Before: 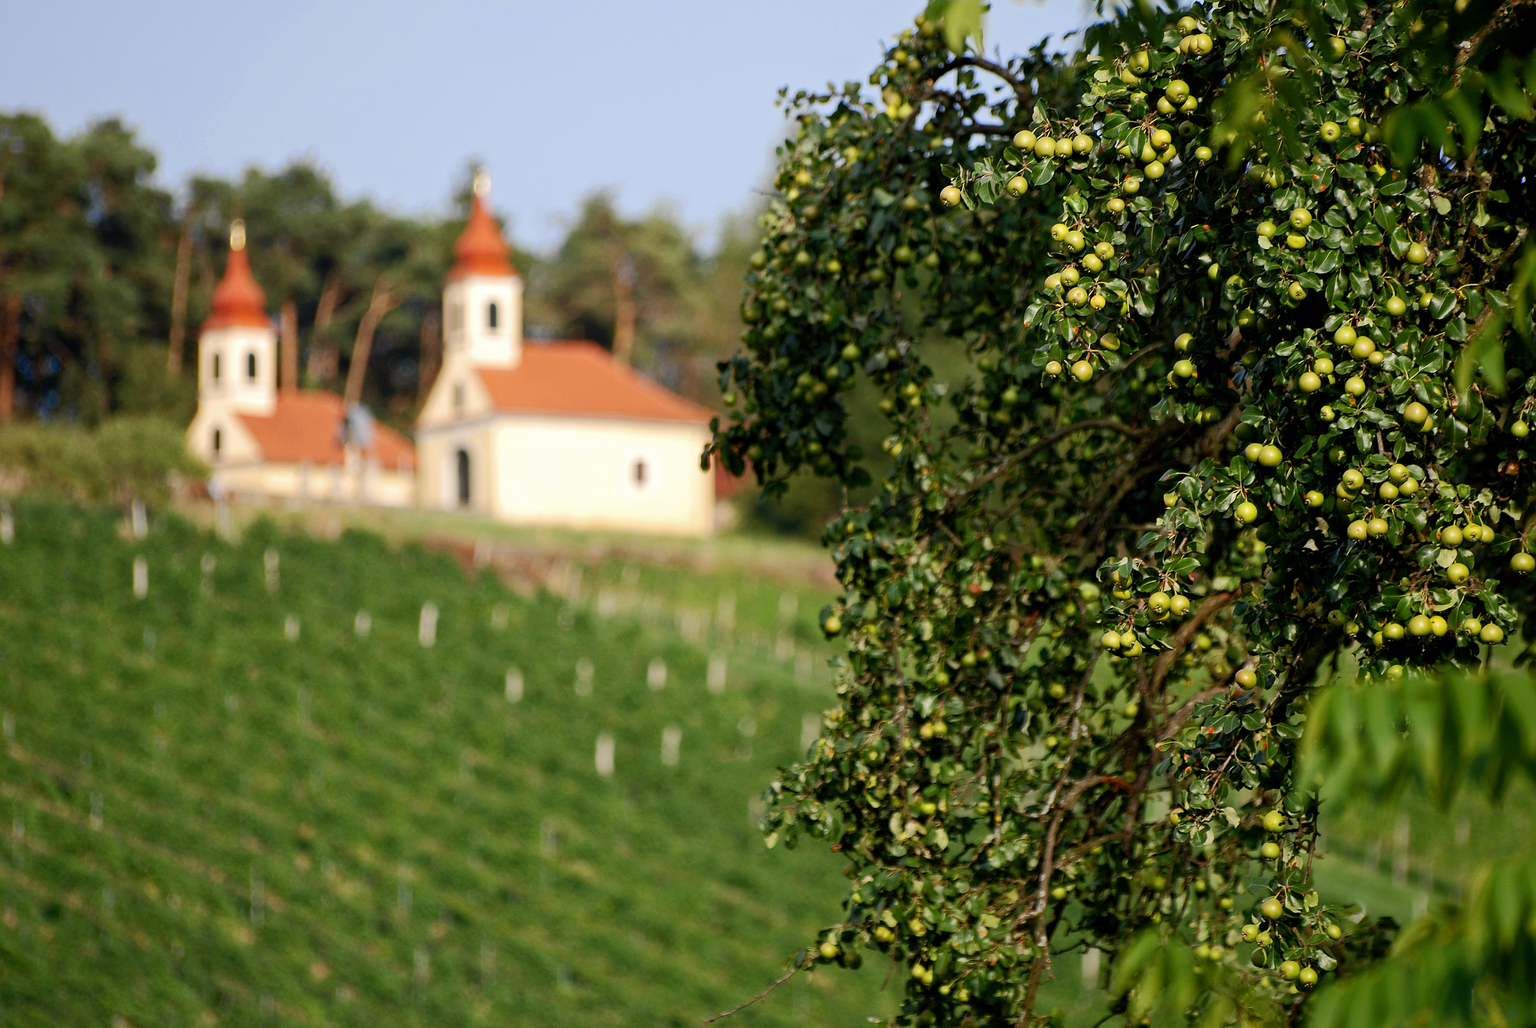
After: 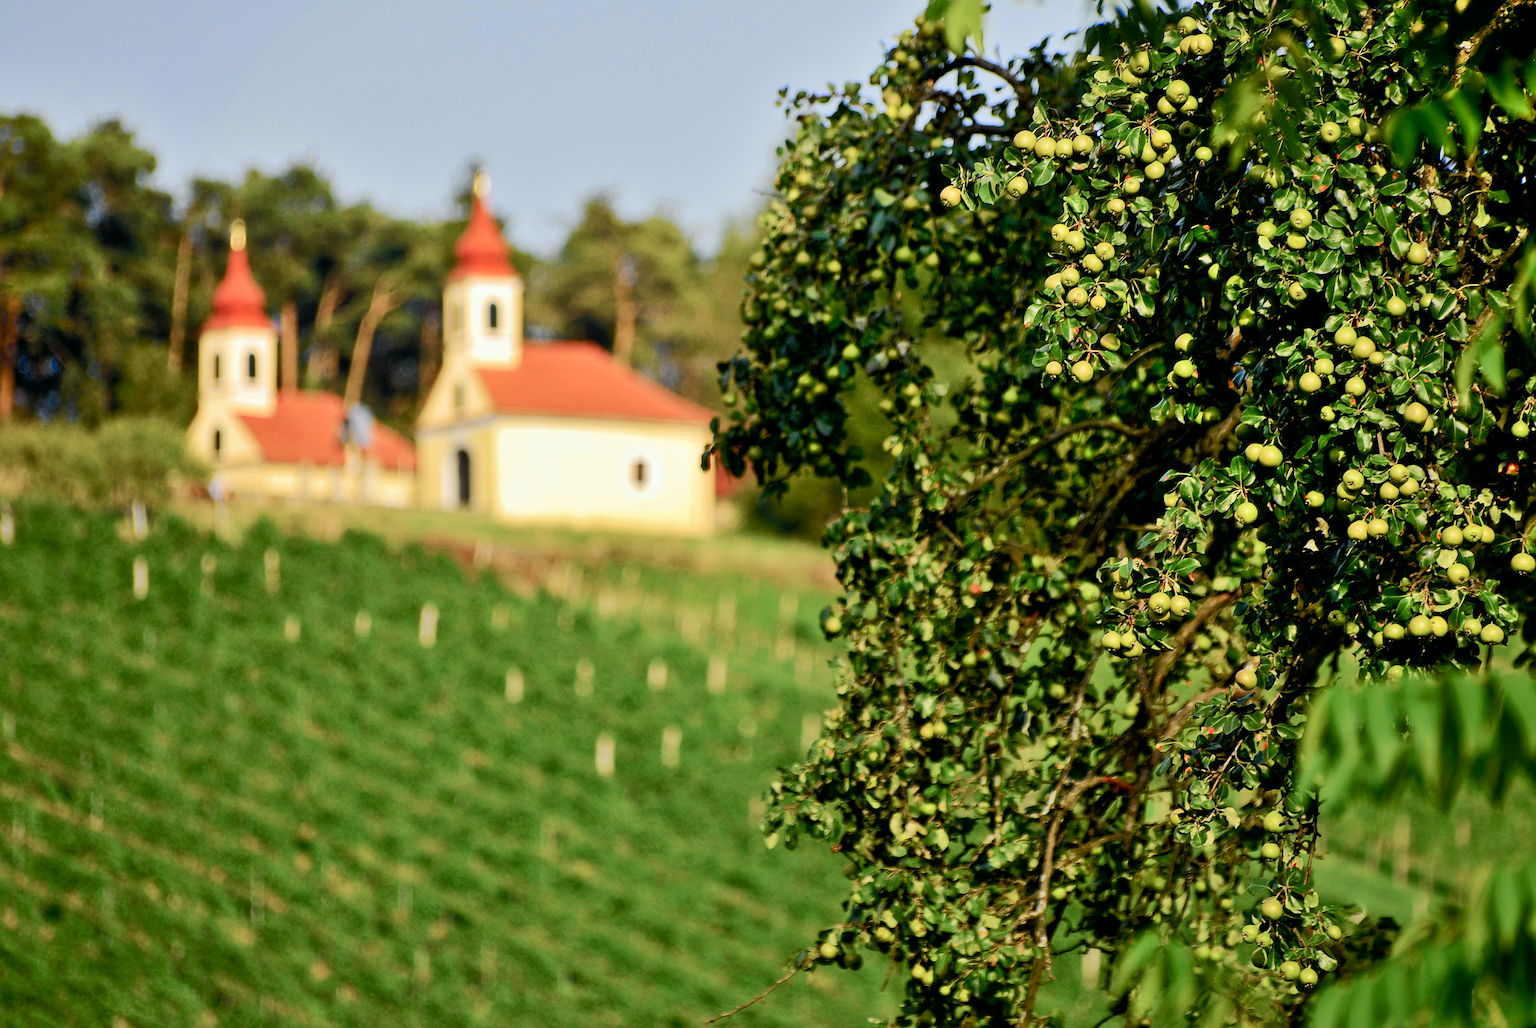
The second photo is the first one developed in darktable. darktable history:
shadows and highlights: low approximation 0.01, soften with gaussian
velvia: on, module defaults
tone curve: curves: ch0 [(0, 0) (0.037, 0.011) (0.131, 0.108) (0.279, 0.279) (0.476, 0.554) (0.617, 0.693) (0.704, 0.77) (0.813, 0.852) (0.916, 0.924) (1, 0.993)]; ch1 [(0, 0) (0.318, 0.278) (0.444, 0.427) (0.493, 0.492) (0.508, 0.502) (0.534, 0.529) (0.562, 0.563) (0.626, 0.662) (0.746, 0.764) (1, 1)]; ch2 [(0, 0) (0.316, 0.292) (0.381, 0.37) (0.423, 0.448) (0.476, 0.492) (0.502, 0.498) (0.522, 0.518) (0.533, 0.532) (0.586, 0.631) (0.634, 0.663) (0.7, 0.7) (0.861, 0.808) (1, 0.951)], color space Lab, independent channels, preserve colors none
